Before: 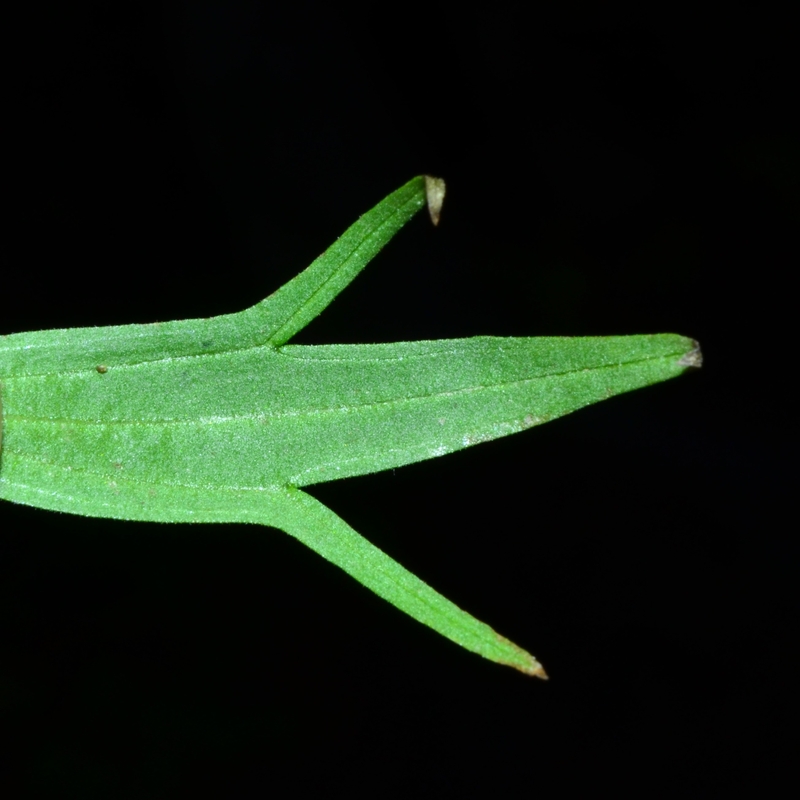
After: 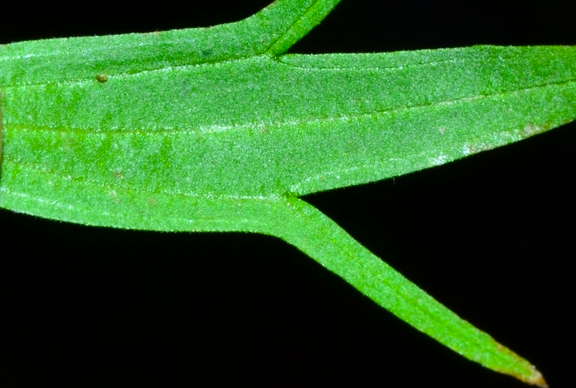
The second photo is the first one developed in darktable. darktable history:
crop: top 36.498%, right 27.964%, bottom 14.995%
color balance rgb: perceptual saturation grading › global saturation 25%, global vibrance 20%
